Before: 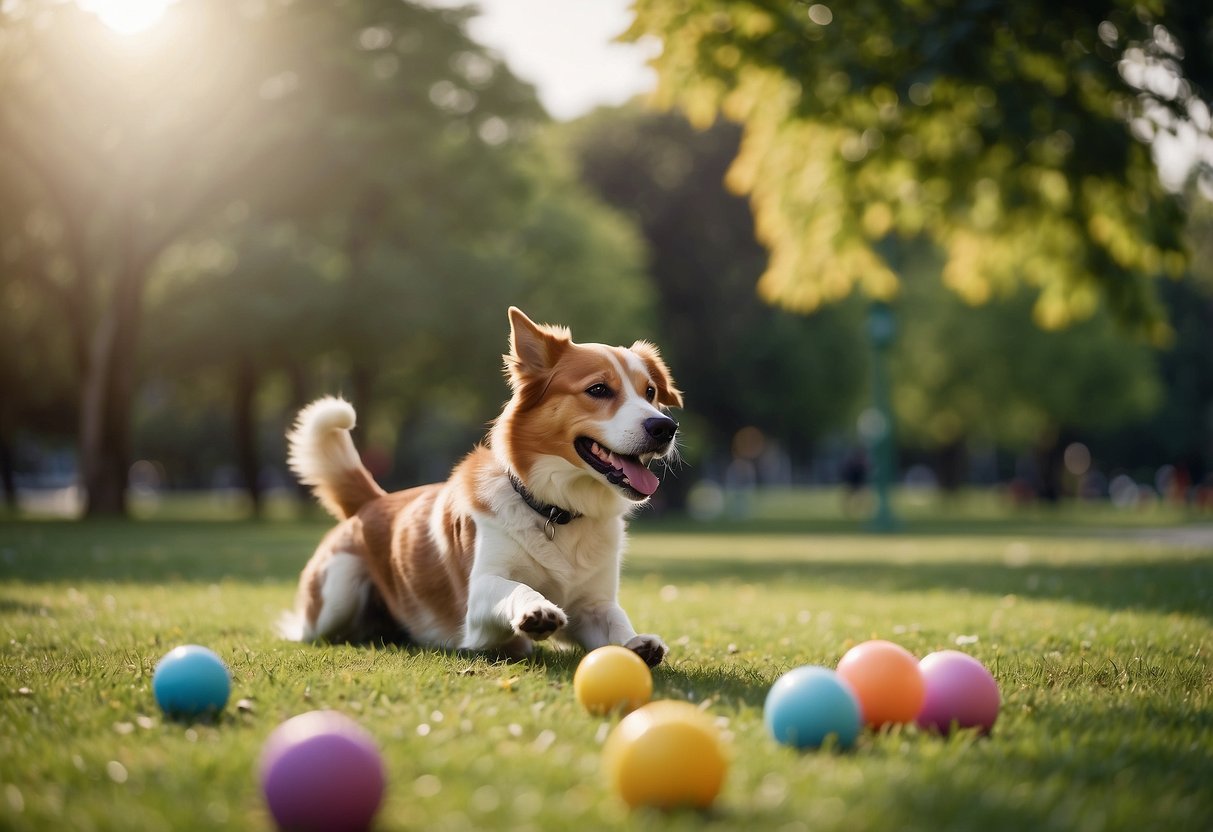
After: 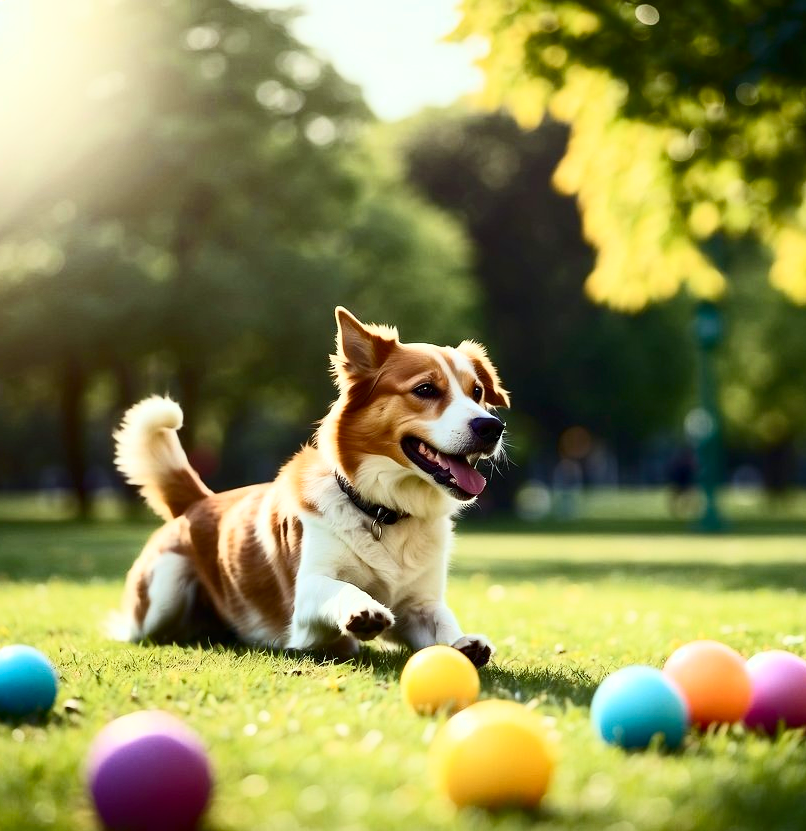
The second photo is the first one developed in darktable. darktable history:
contrast brightness saturation: contrast 0.406, brightness 0.1, saturation 0.208
color correction: highlights a* -6.43, highlights b* 0.671
crop and rotate: left 14.327%, right 19.145%
shadows and highlights: highlights 71.59, soften with gaussian
exposure: exposure 0.153 EV, compensate highlight preservation false
tone equalizer: smoothing 1
haze removal: compatibility mode true, adaptive false
